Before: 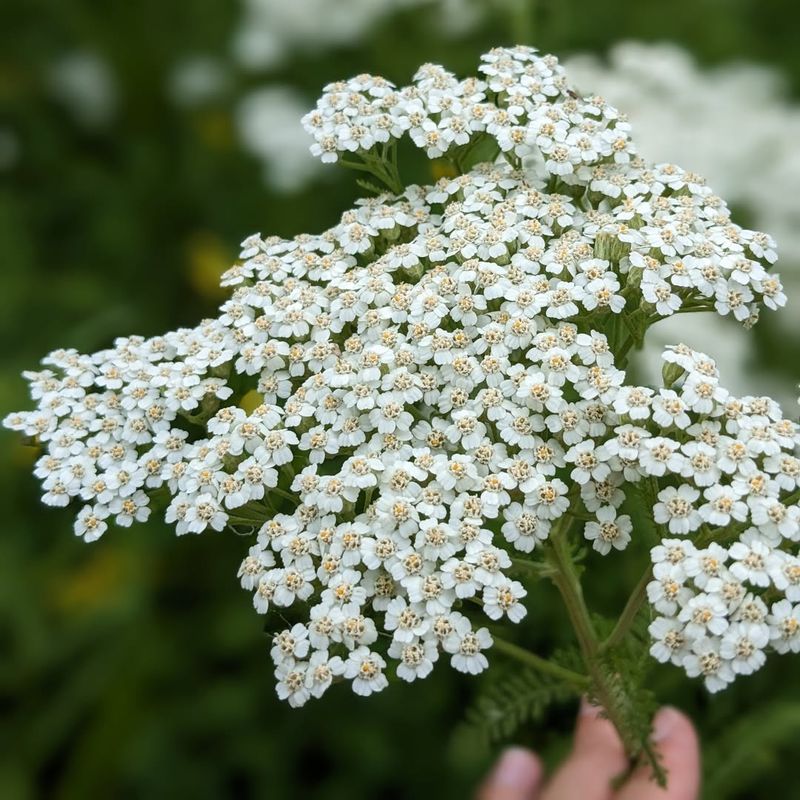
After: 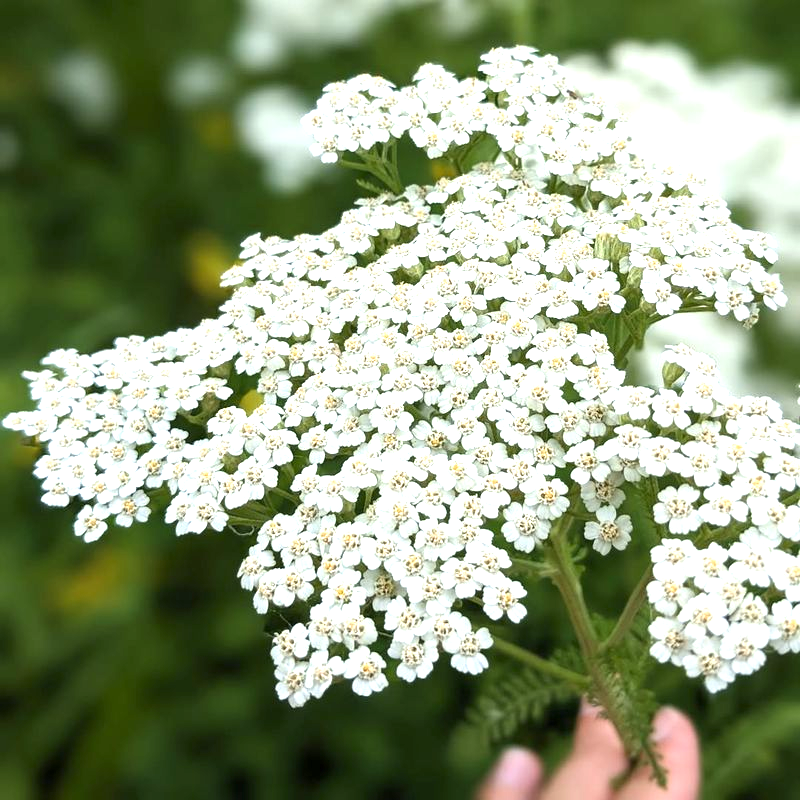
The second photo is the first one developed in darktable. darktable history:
exposure: exposure 0.996 EV, compensate exposure bias true, compensate highlight preservation false
